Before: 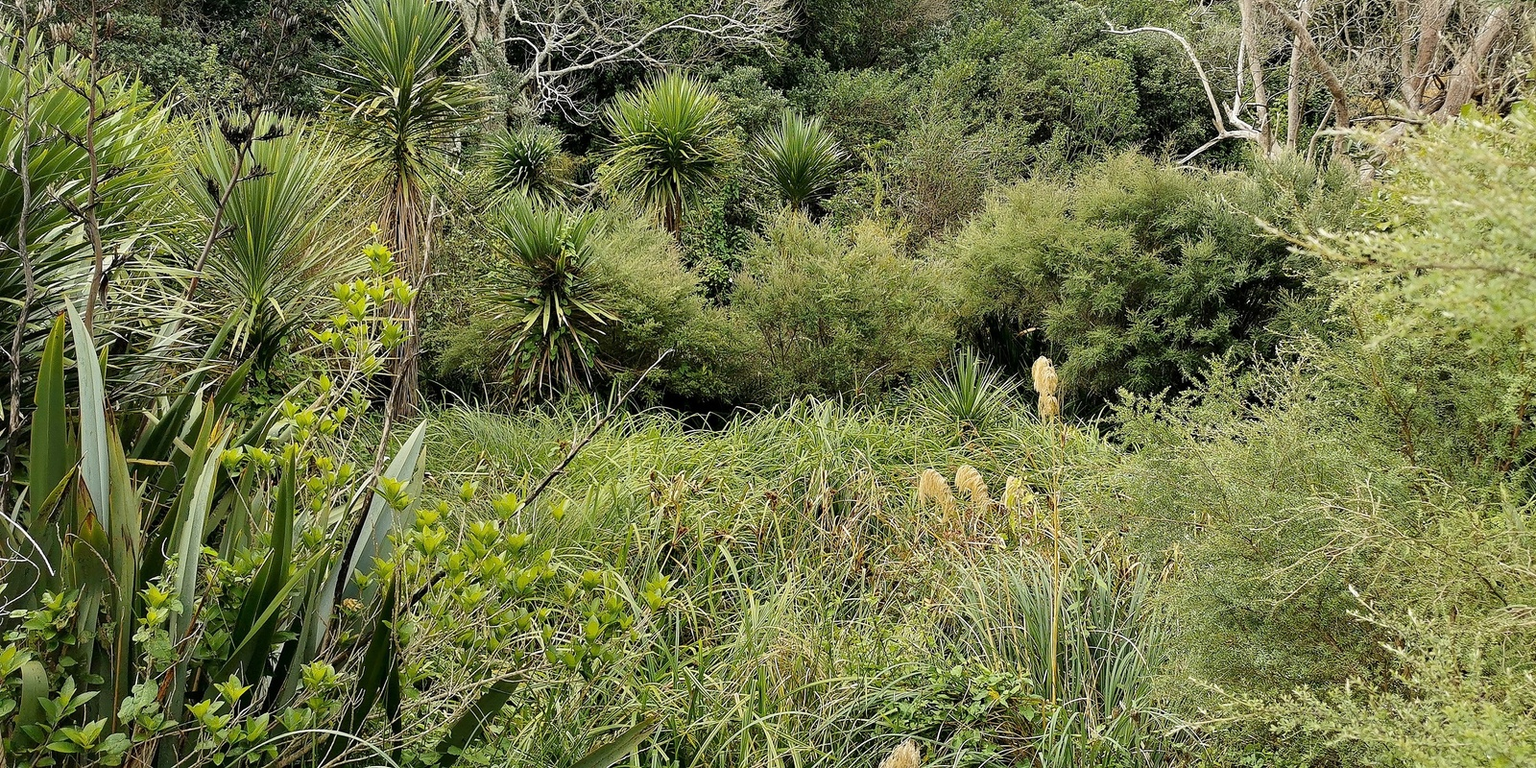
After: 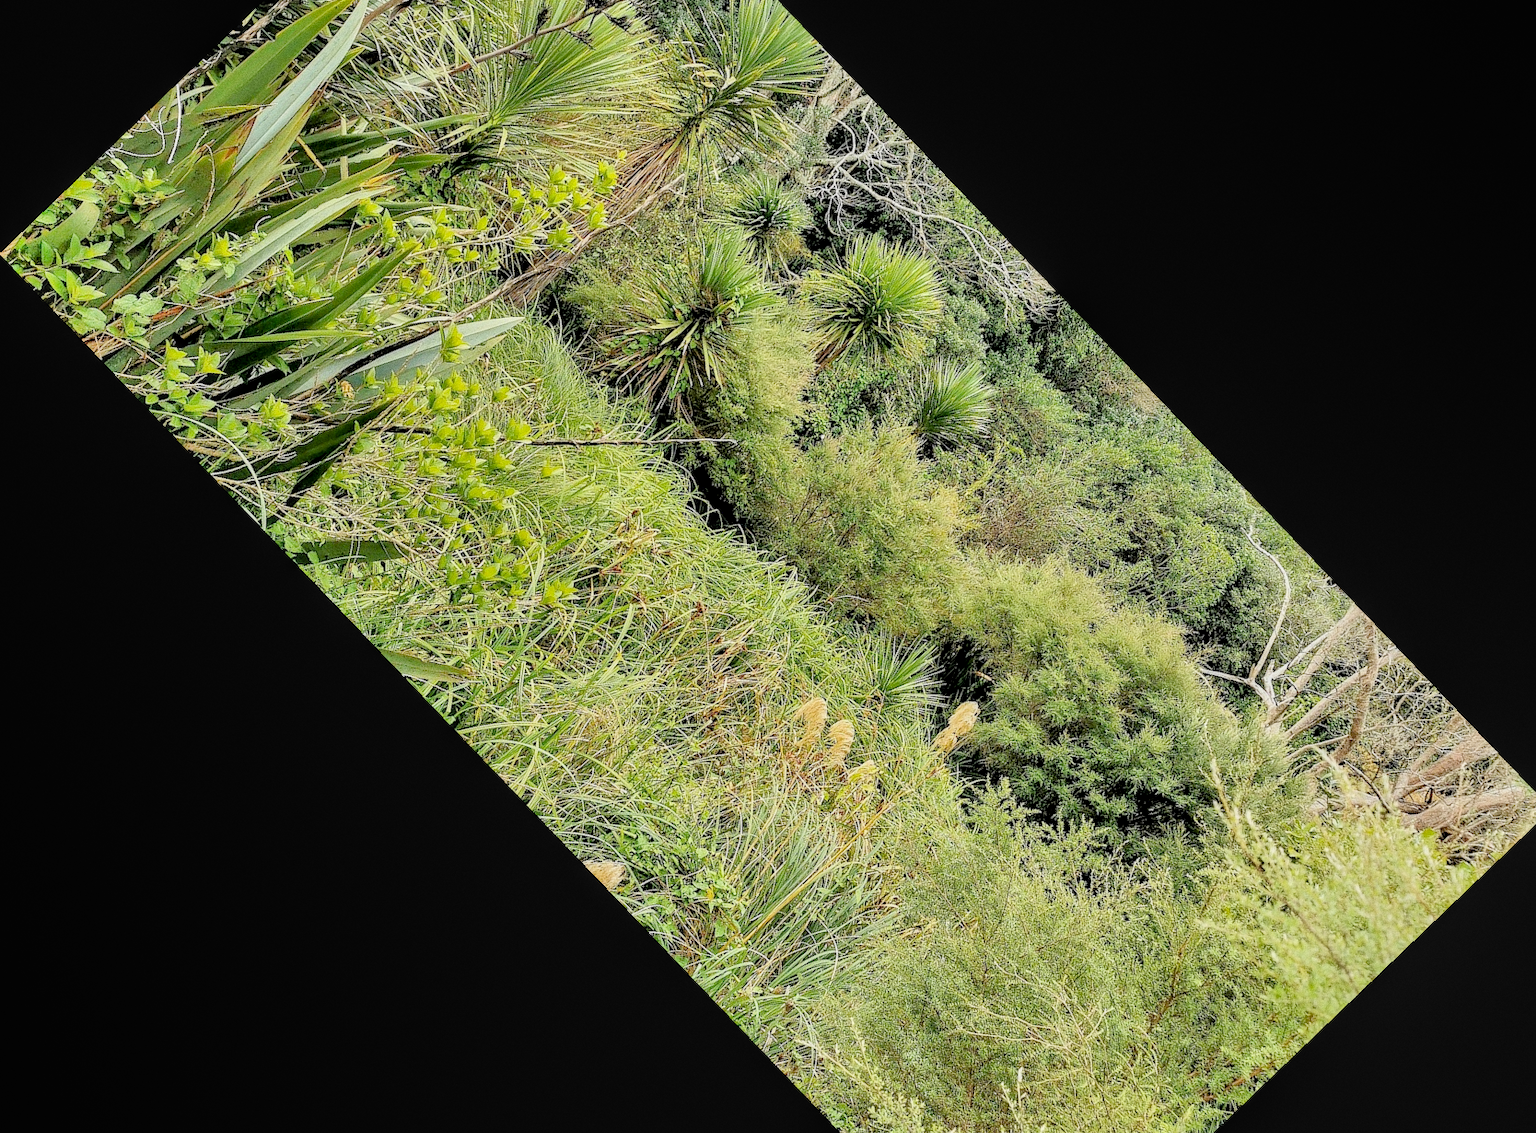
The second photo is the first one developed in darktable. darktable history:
crop and rotate: angle -46.26°, top 16.234%, right 0.912%, bottom 11.704%
shadows and highlights: low approximation 0.01, soften with gaussian
filmic rgb: black relative exposure -7.48 EV, white relative exposure 4.83 EV, hardness 3.4, color science v6 (2022)
grain: coarseness 0.09 ISO
local contrast: on, module defaults
exposure: black level correction 0.001, exposure 0.955 EV, compensate exposure bias true, compensate highlight preservation false
tone equalizer: -7 EV 0.15 EV, -6 EV 0.6 EV, -5 EV 1.15 EV, -4 EV 1.33 EV, -3 EV 1.15 EV, -2 EV 0.6 EV, -1 EV 0.15 EV, mask exposure compensation -0.5 EV
